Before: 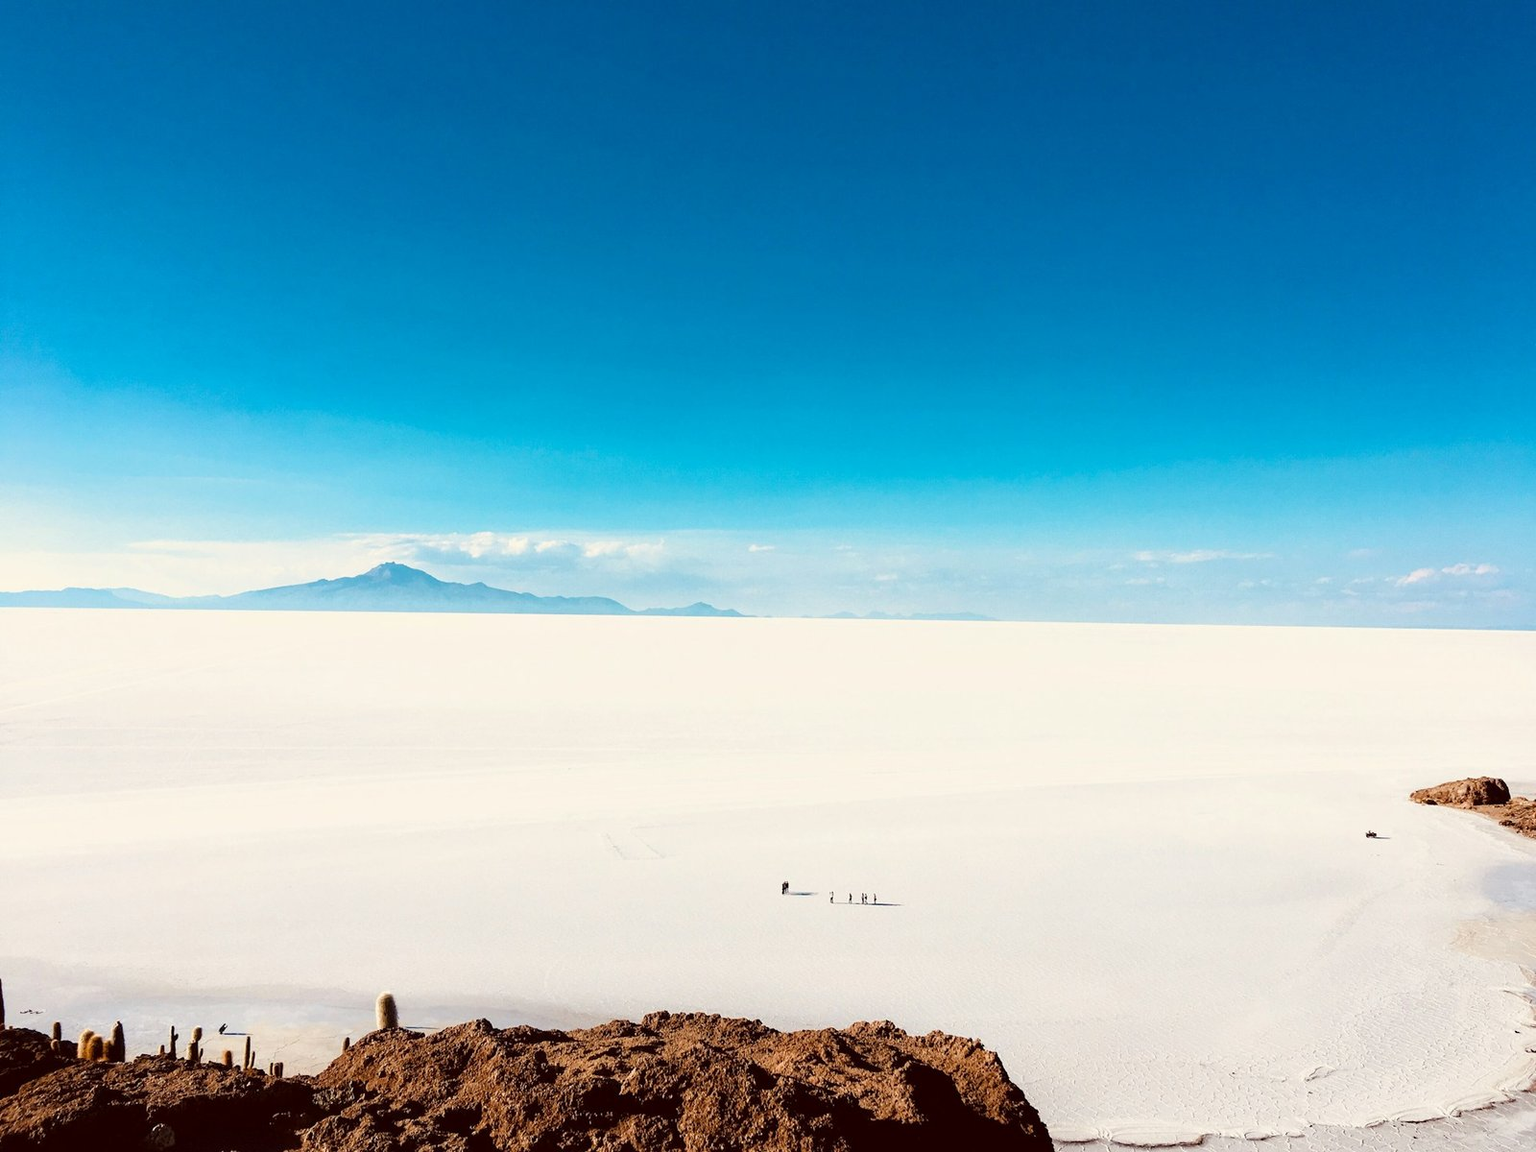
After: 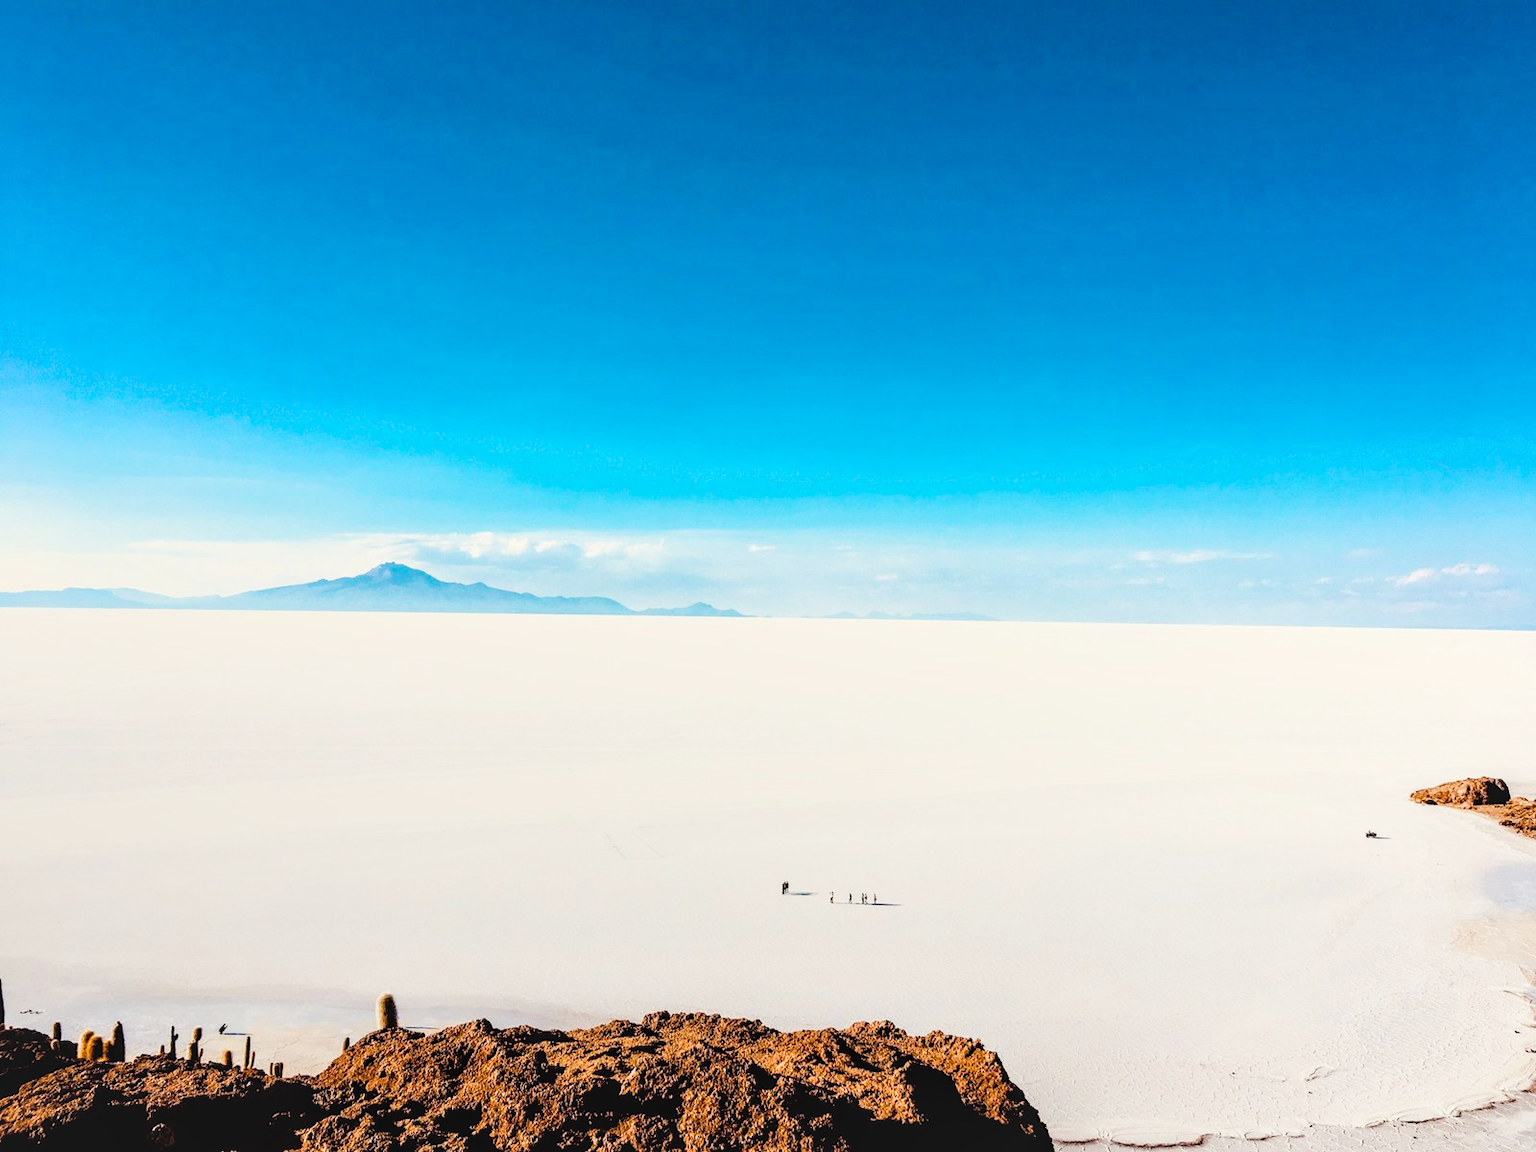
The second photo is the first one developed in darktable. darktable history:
local contrast: on, module defaults
color balance rgb: perceptual saturation grading › global saturation 20%, global vibrance 20%
exposure: black level correction 0, exposure 0.5 EV, compensate highlight preservation false
filmic rgb: black relative exposure -5 EV, white relative exposure 3.5 EV, hardness 3.19, contrast 1.2, highlights saturation mix -30%
